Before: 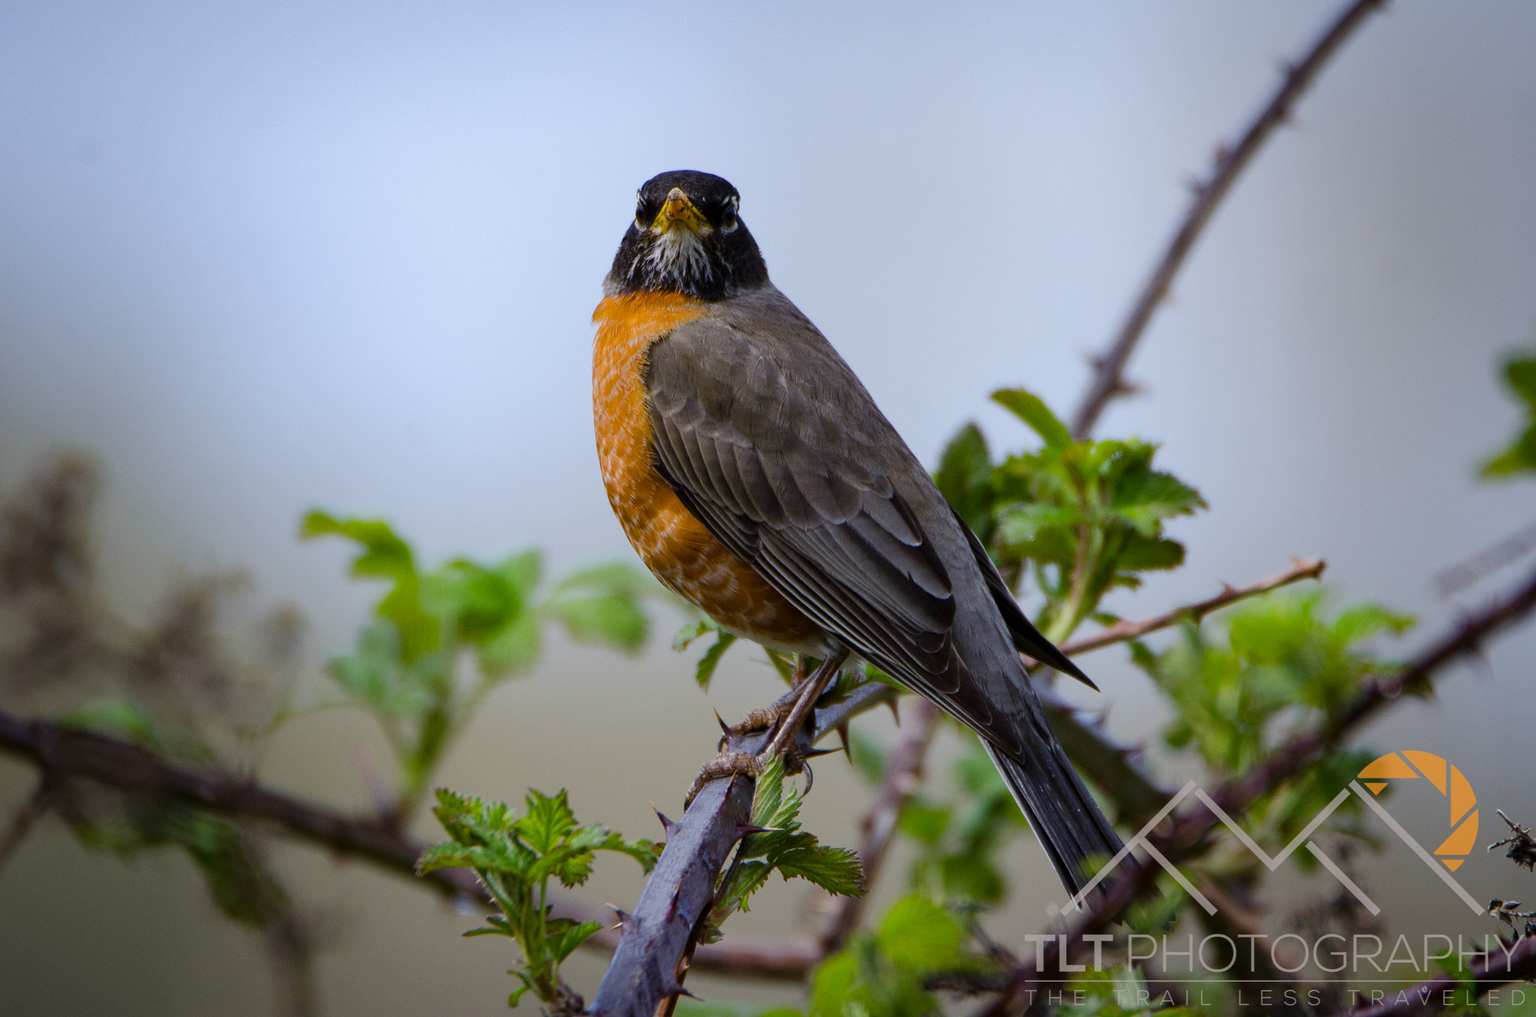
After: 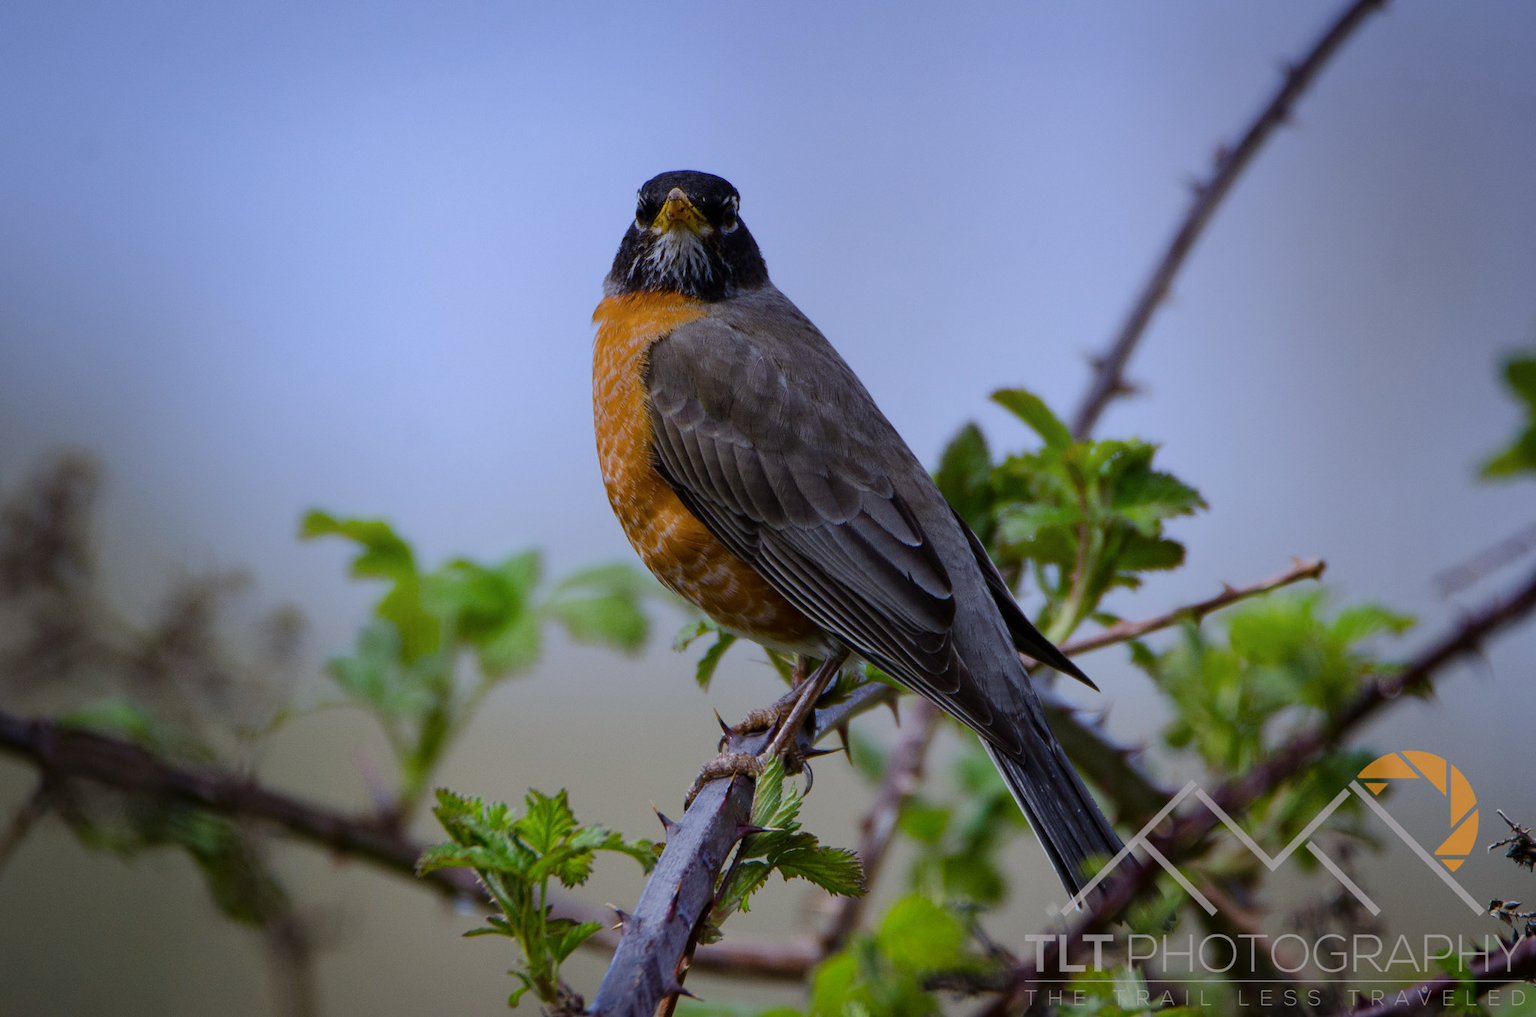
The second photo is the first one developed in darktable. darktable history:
graduated density: hue 238.83°, saturation 50%
white balance: red 0.982, blue 1.018
